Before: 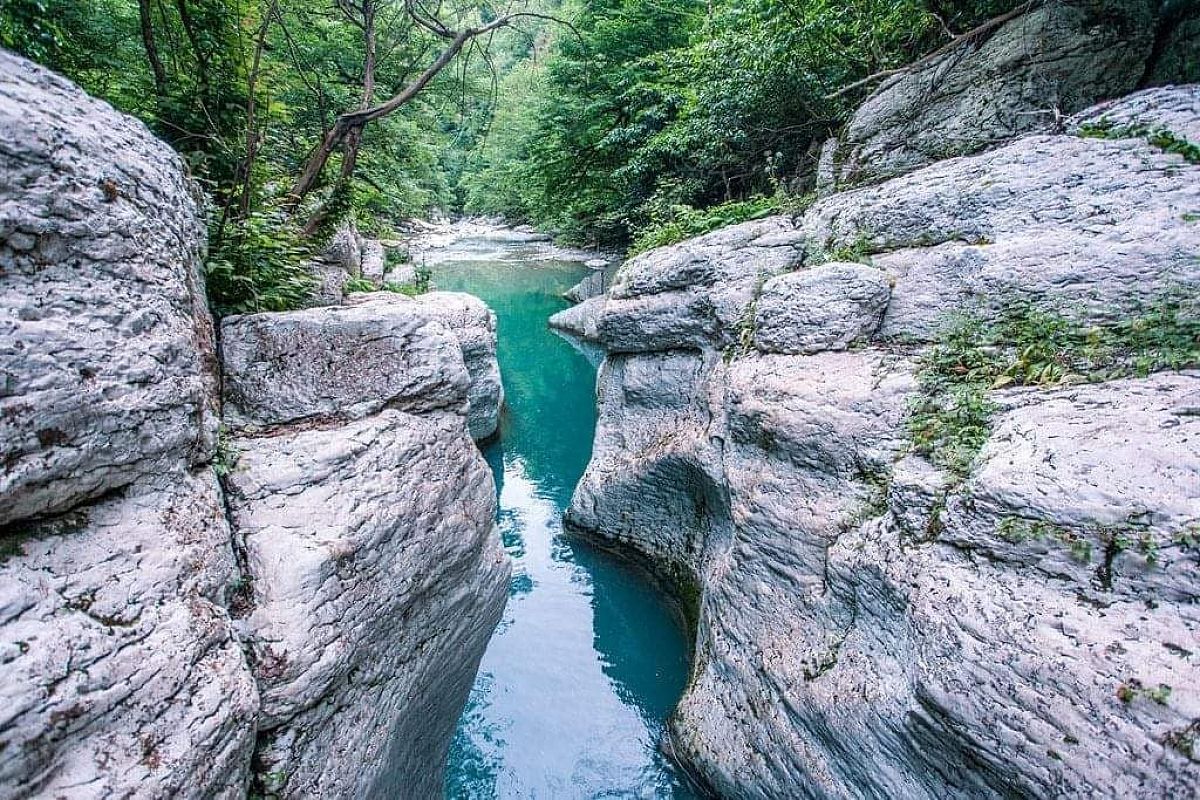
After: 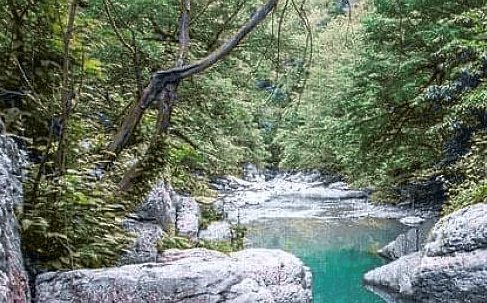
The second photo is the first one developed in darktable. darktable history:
tone equalizer: on, module defaults
crop: left 15.452%, top 5.459%, right 43.956%, bottom 56.62%
tone curve: curves: ch0 [(0, 0) (0.15, 0.17) (0.452, 0.437) (0.611, 0.588) (0.751, 0.749) (1, 1)]; ch1 [(0, 0) (0.325, 0.327) (0.412, 0.45) (0.453, 0.484) (0.5, 0.499) (0.541, 0.55) (0.617, 0.612) (0.695, 0.697) (1, 1)]; ch2 [(0, 0) (0.386, 0.397) (0.452, 0.459) (0.505, 0.498) (0.524, 0.547) (0.574, 0.566) (0.633, 0.641) (1, 1)], color space Lab, independent channels, preserve colors none
